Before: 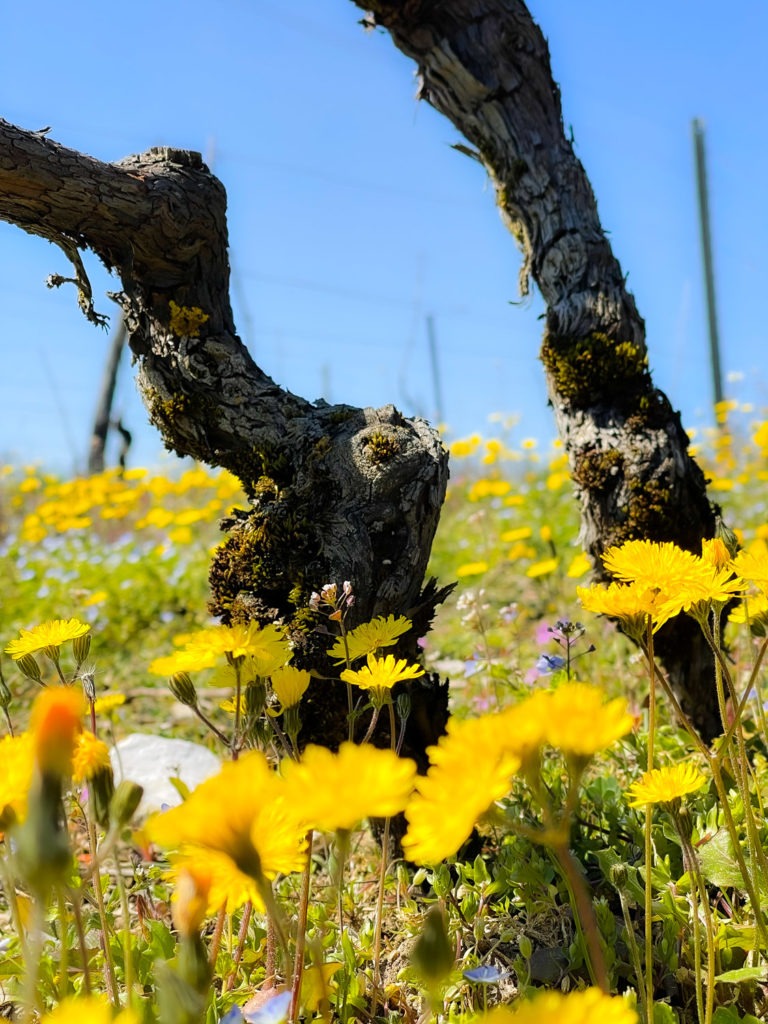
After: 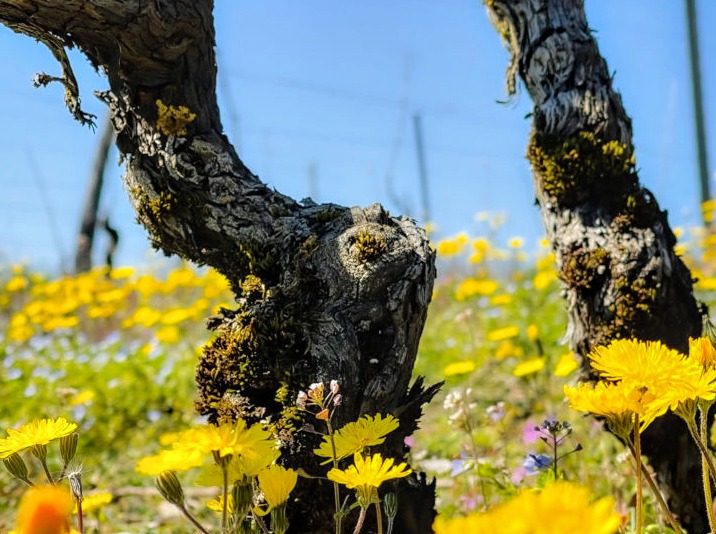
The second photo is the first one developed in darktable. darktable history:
local contrast: on, module defaults
crop: left 1.801%, top 19.718%, right 4.841%, bottom 28.103%
shadows and highlights: shadows 60.71, highlights color adjustment 0.809%, soften with gaussian
tone equalizer: -8 EV 0.02 EV, -7 EV -0.013 EV, -6 EV 0.039 EV, -5 EV 0.026 EV, -4 EV 0.275 EV, -3 EV 0.668 EV, -2 EV 0.577 EV, -1 EV 0.213 EV, +0 EV 0.037 EV
